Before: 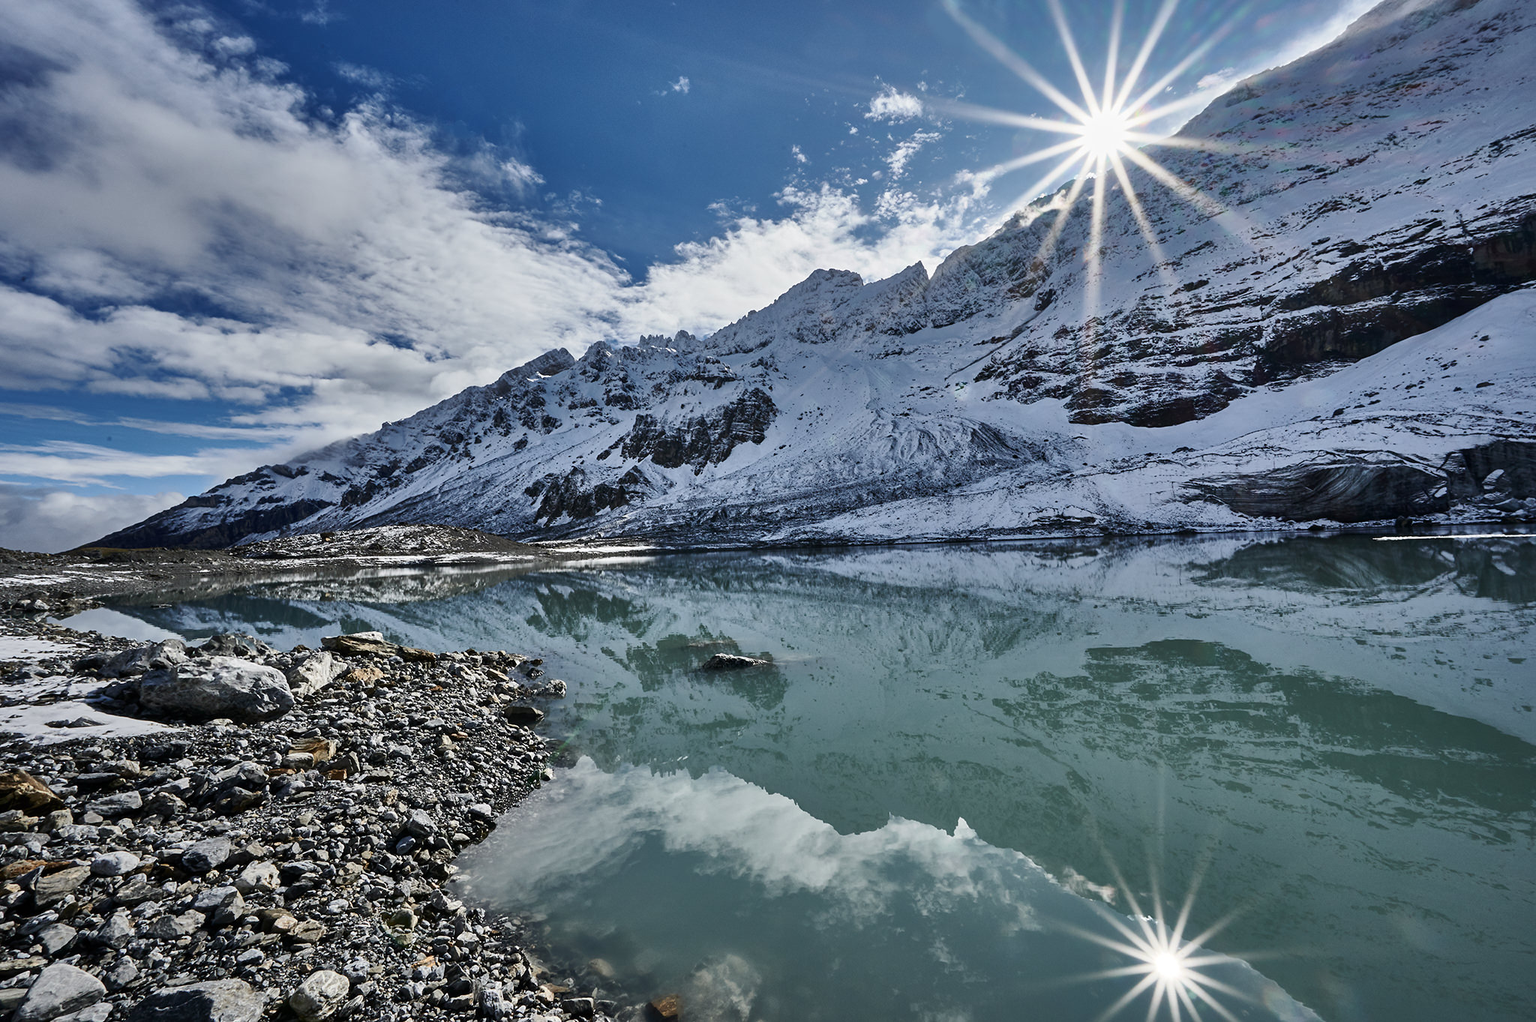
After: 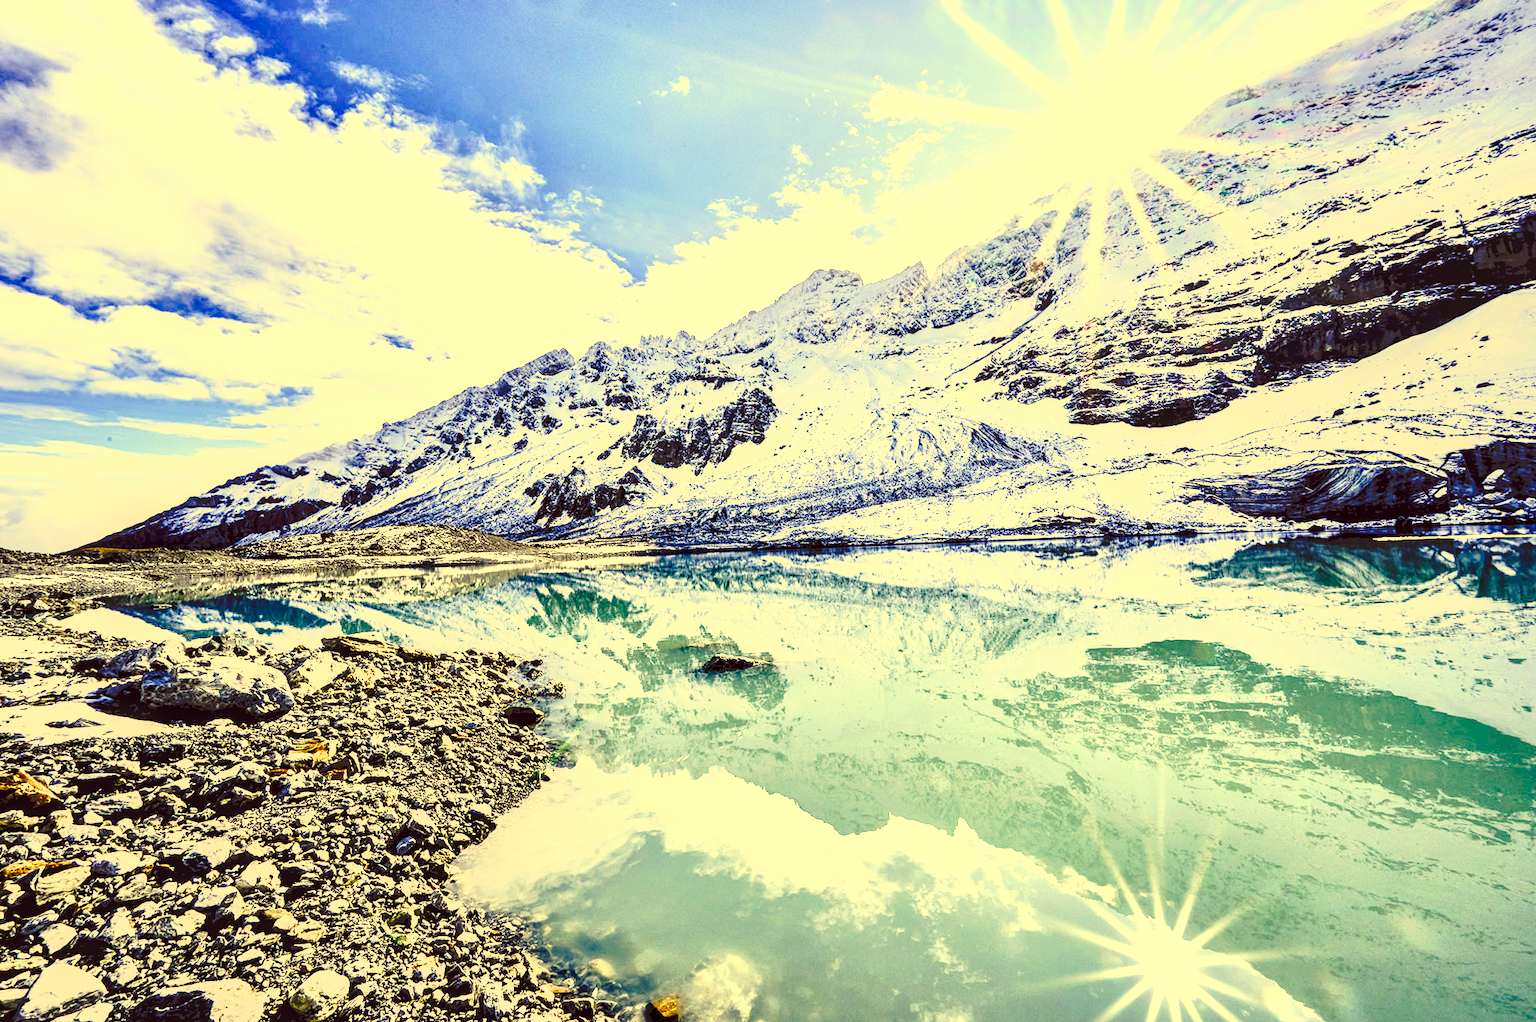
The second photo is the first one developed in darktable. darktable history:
color balance rgb: perceptual saturation grading › global saturation 20%, perceptual saturation grading › highlights -25.392%, perceptual saturation grading › shadows 24.936%, perceptual brilliance grading › global brilliance 15.72%, perceptual brilliance grading › shadows -34.543%
exposure: black level correction 0.009, compensate exposure bias true, compensate highlight preservation false
contrast brightness saturation: contrast 0.2, brightness 0.164, saturation 0.229
base curve: curves: ch0 [(0, 0) (0.012, 0.01) (0.073, 0.168) (0.31, 0.711) (0.645, 0.957) (1, 1)], preserve colors none
color correction: highlights a* -0.409, highlights b* 39.52, shadows a* 9.84, shadows b* -0.876
tone curve: curves: ch0 [(0, 0) (0.003, 0.09) (0.011, 0.095) (0.025, 0.097) (0.044, 0.108) (0.069, 0.117) (0.1, 0.129) (0.136, 0.151) (0.177, 0.185) (0.224, 0.229) (0.277, 0.299) (0.335, 0.379) (0.399, 0.469) (0.468, 0.55) (0.543, 0.629) (0.623, 0.702) (0.709, 0.775) (0.801, 0.85) (0.898, 0.91) (1, 1)], preserve colors none
local contrast: detail 130%
